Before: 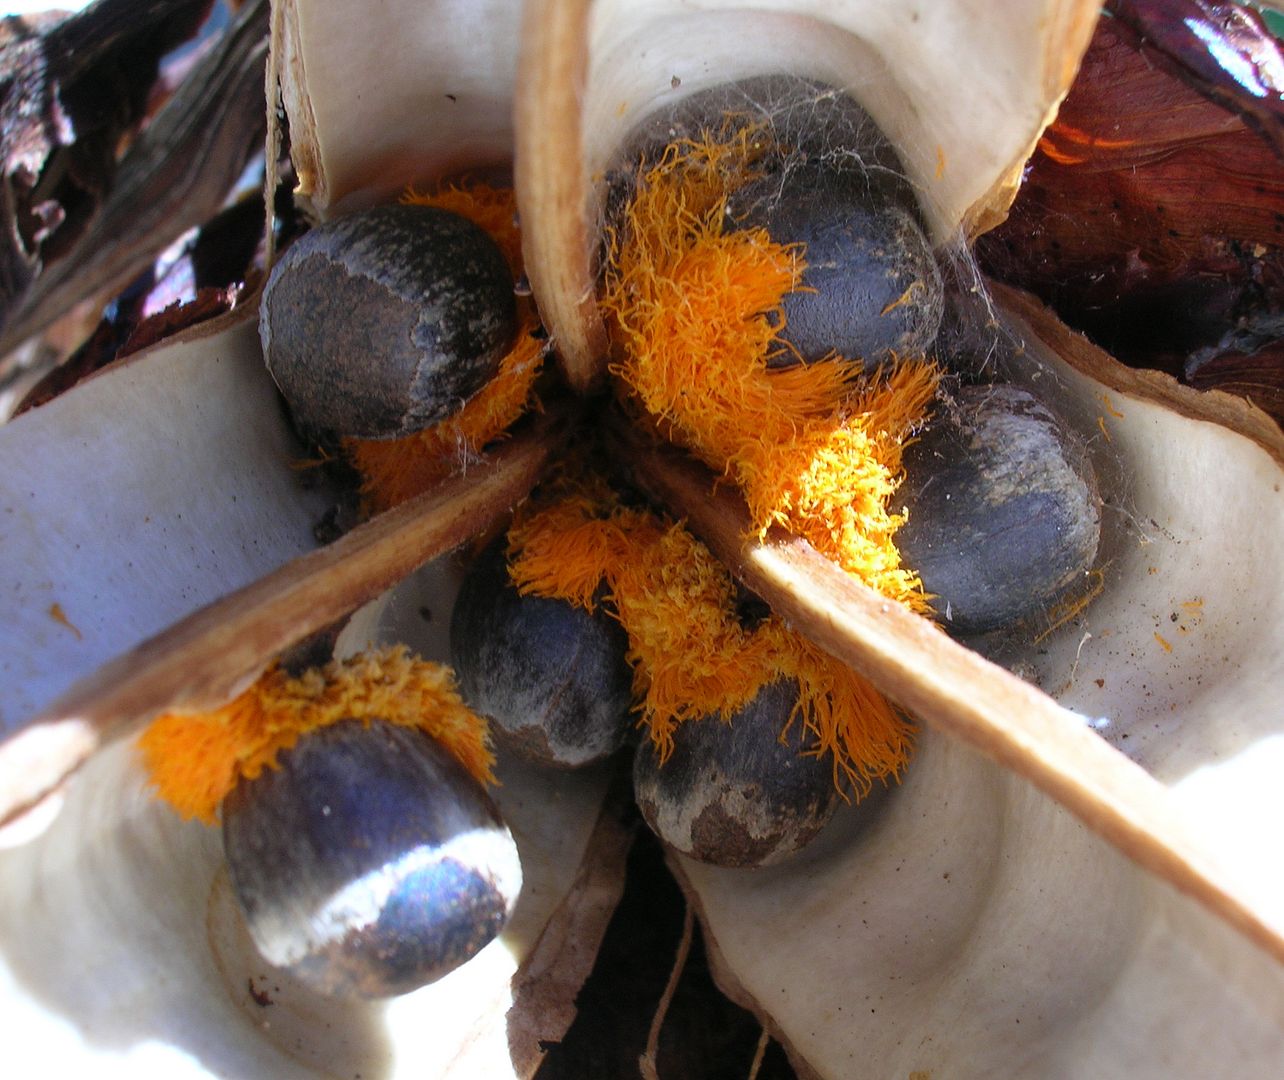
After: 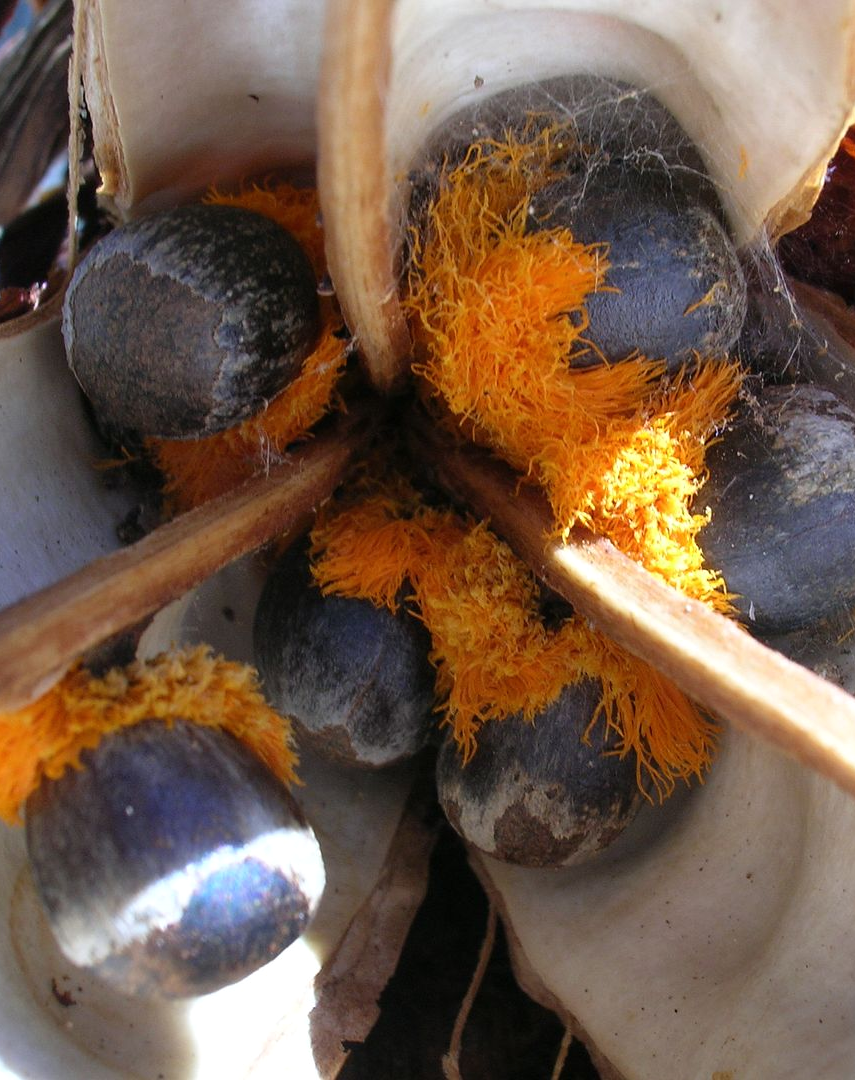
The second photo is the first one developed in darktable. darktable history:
crop: left 15.419%, right 17.914%
shadows and highlights: shadows 12, white point adjustment 1.2, highlights -0.36, soften with gaussian
tone equalizer: on, module defaults
